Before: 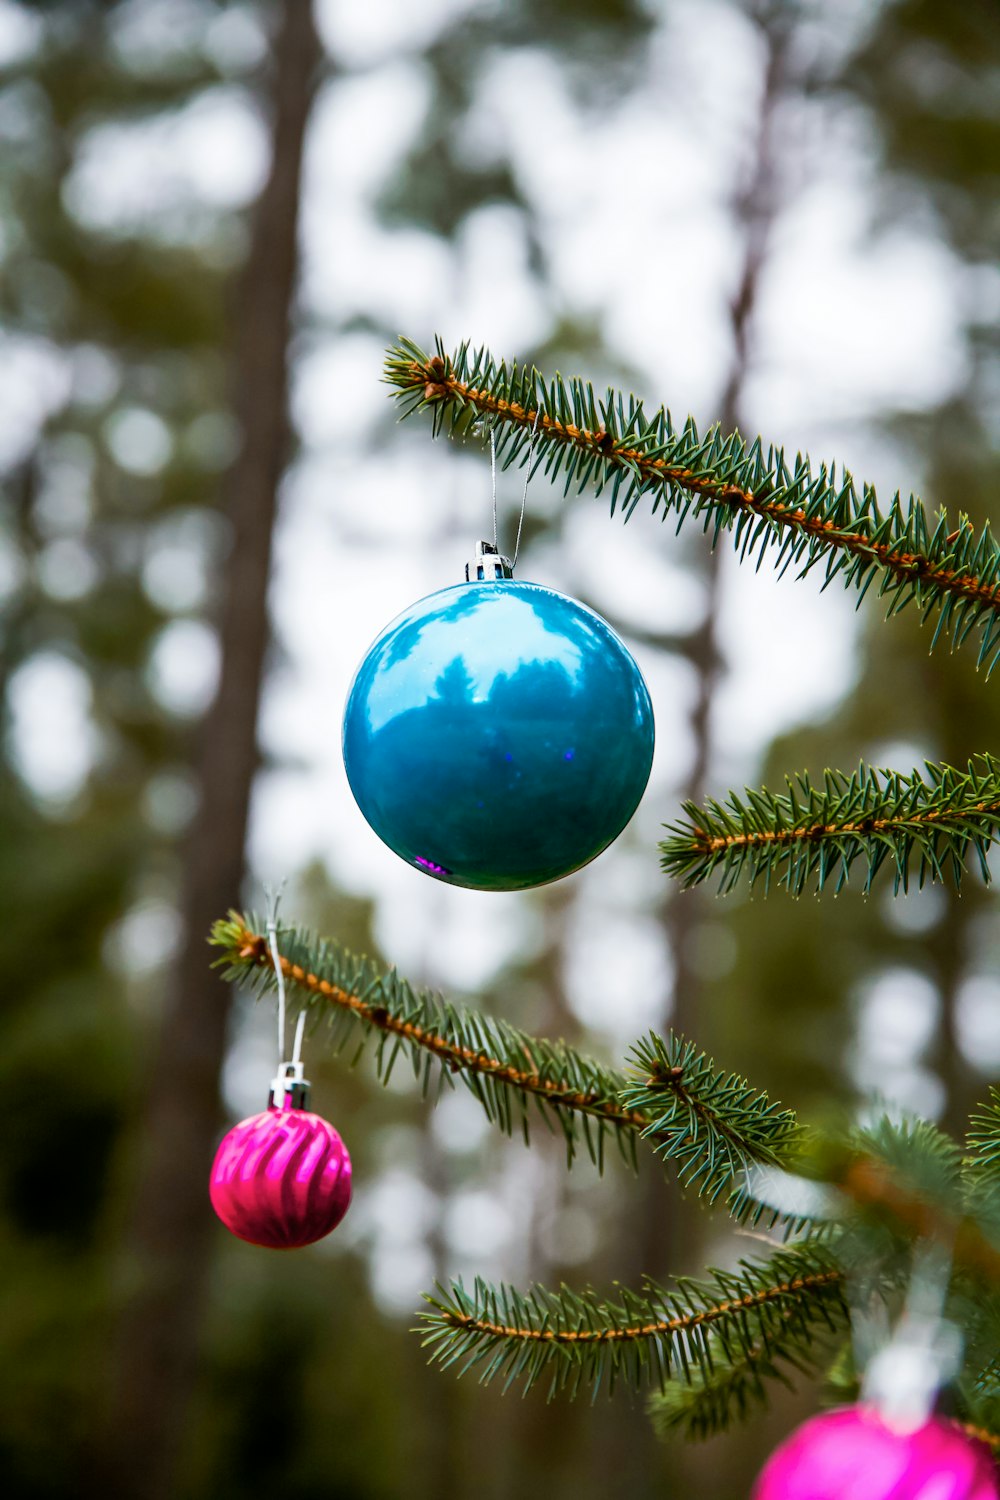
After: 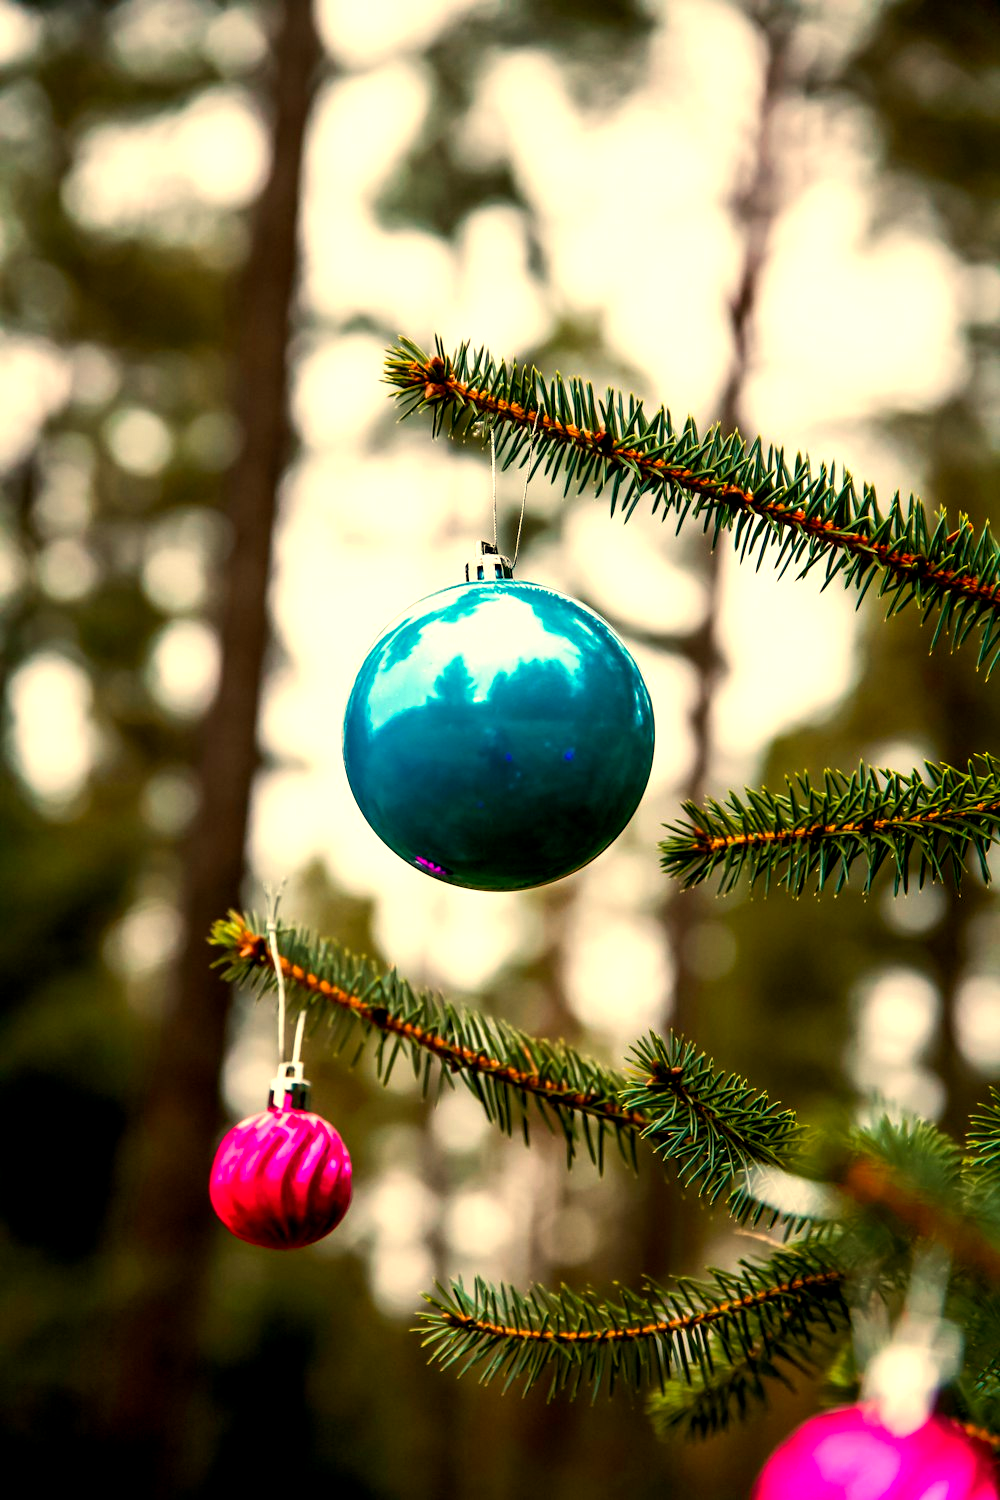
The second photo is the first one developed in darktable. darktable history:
color balance: lift [0.991, 1, 1, 1], gamma [0.996, 1, 1, 1], input saturation 98.52%, contrast 20.34%, output saturation 103.72%
white balance: red 1.138, green 0.996, blue 0.812
